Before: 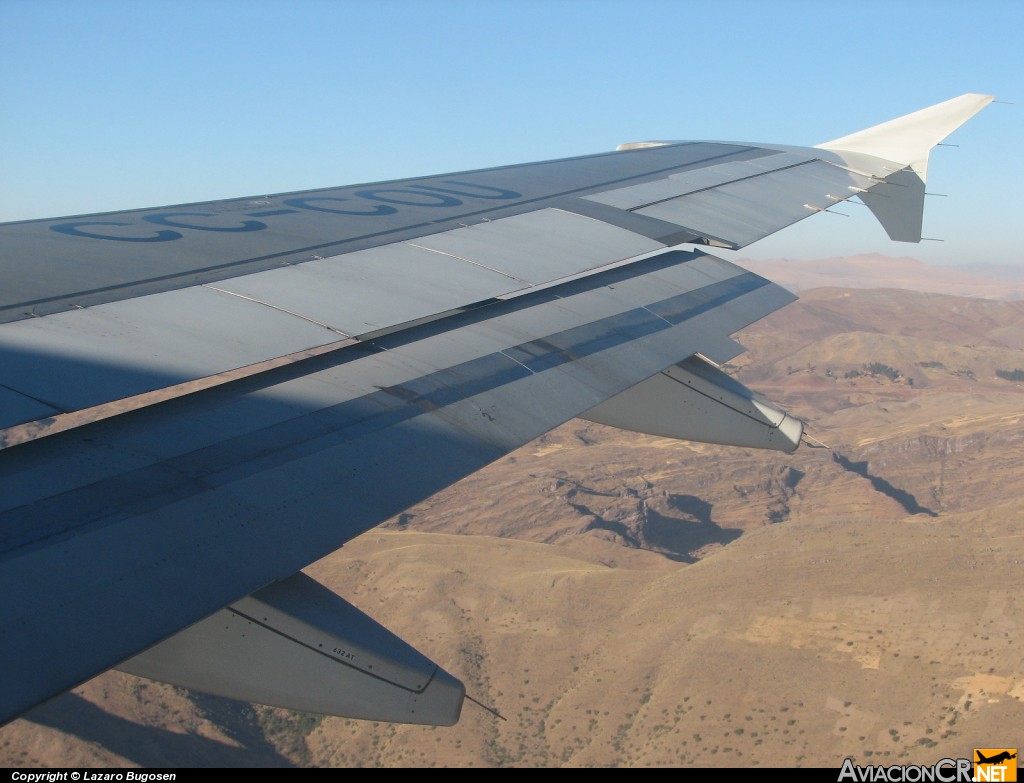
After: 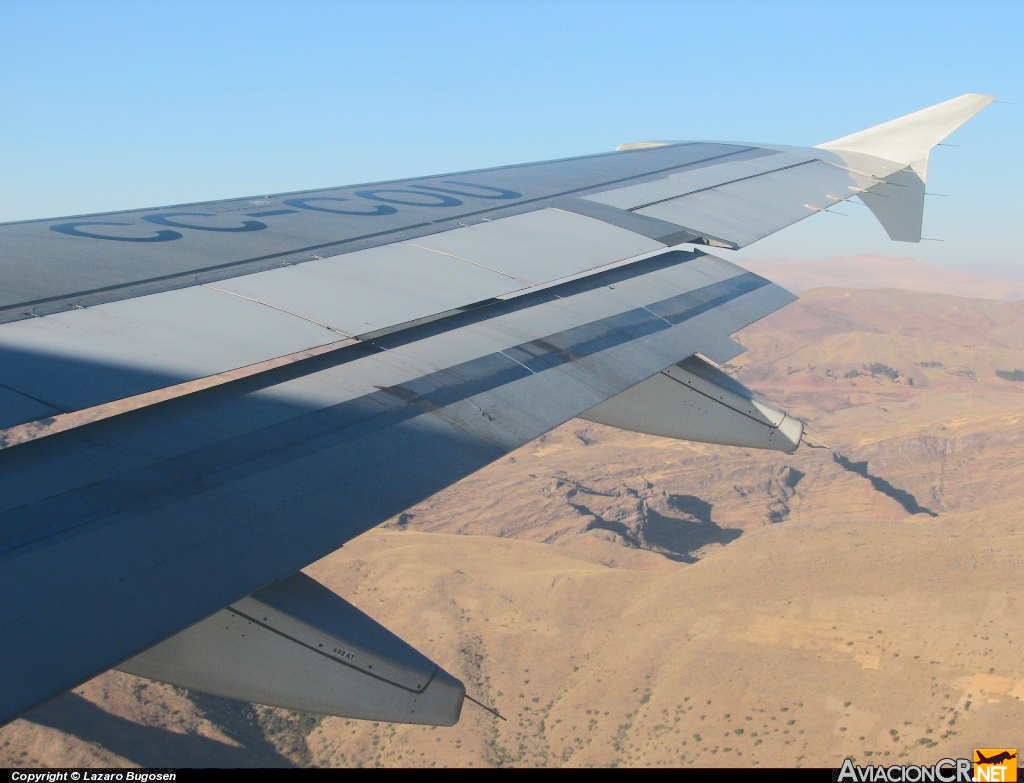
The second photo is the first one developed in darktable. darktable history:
tone curve: curves: ch0 [(0, 0) (0.003, 0.145) (0.011, 0.148) (0.025, 0.15) (0.044, 0.159) (0.069, 0.16) (0.1, 0.164) (0.136, 0.182) (0.177, 0.213) (0.224, 0.247) (0.277, 0.298) (0.335, 0.37) (0.399, 0.456) (0.468, 0.552) (0.543, 0.641) (0.623, 0.713) (0.709, 0.768) (0.801, 0.825) (0.898, 0.868) (1, 1)], color space Lab, linked channels, preserve colors none
